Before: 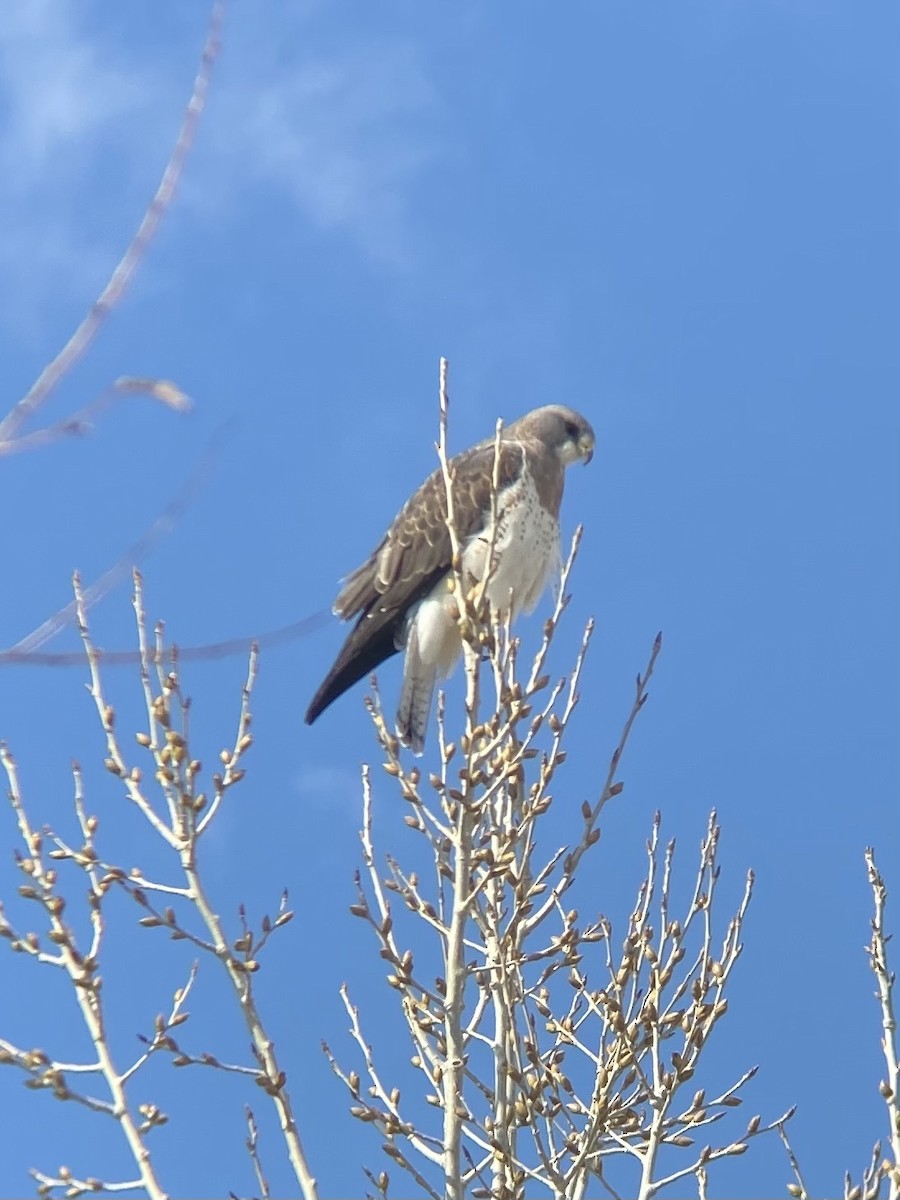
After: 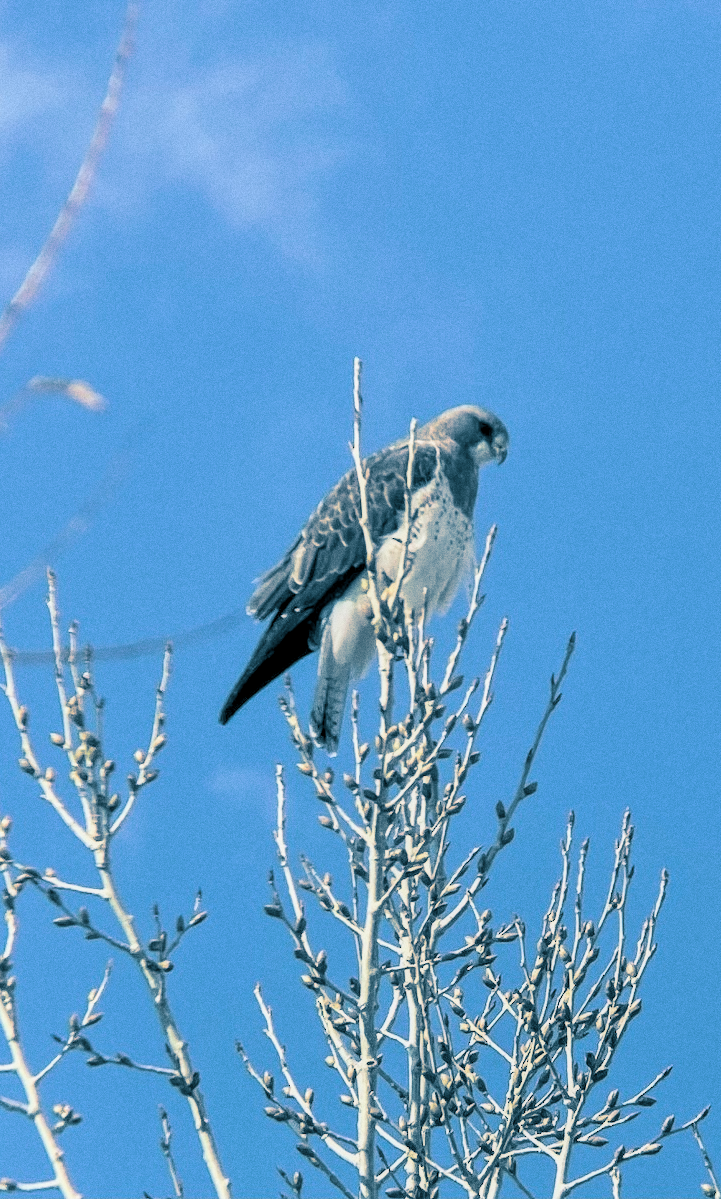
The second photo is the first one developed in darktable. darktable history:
contrast brightness saturation: contrast 0.08, saturation 0.2
split-toning: shadows › hue 212.4°, balance -70
grain: coarseness 0.09 ISO
levels: levels [0.026, 0.507, 0.987]
local contrast: on, module defaults
filmic rgb: black relative exposure -5 EV, hardness 2.88, contrast 1.3, highlights saturation mix -30%
crop and rotate: left 9.597%, right 10.195%
